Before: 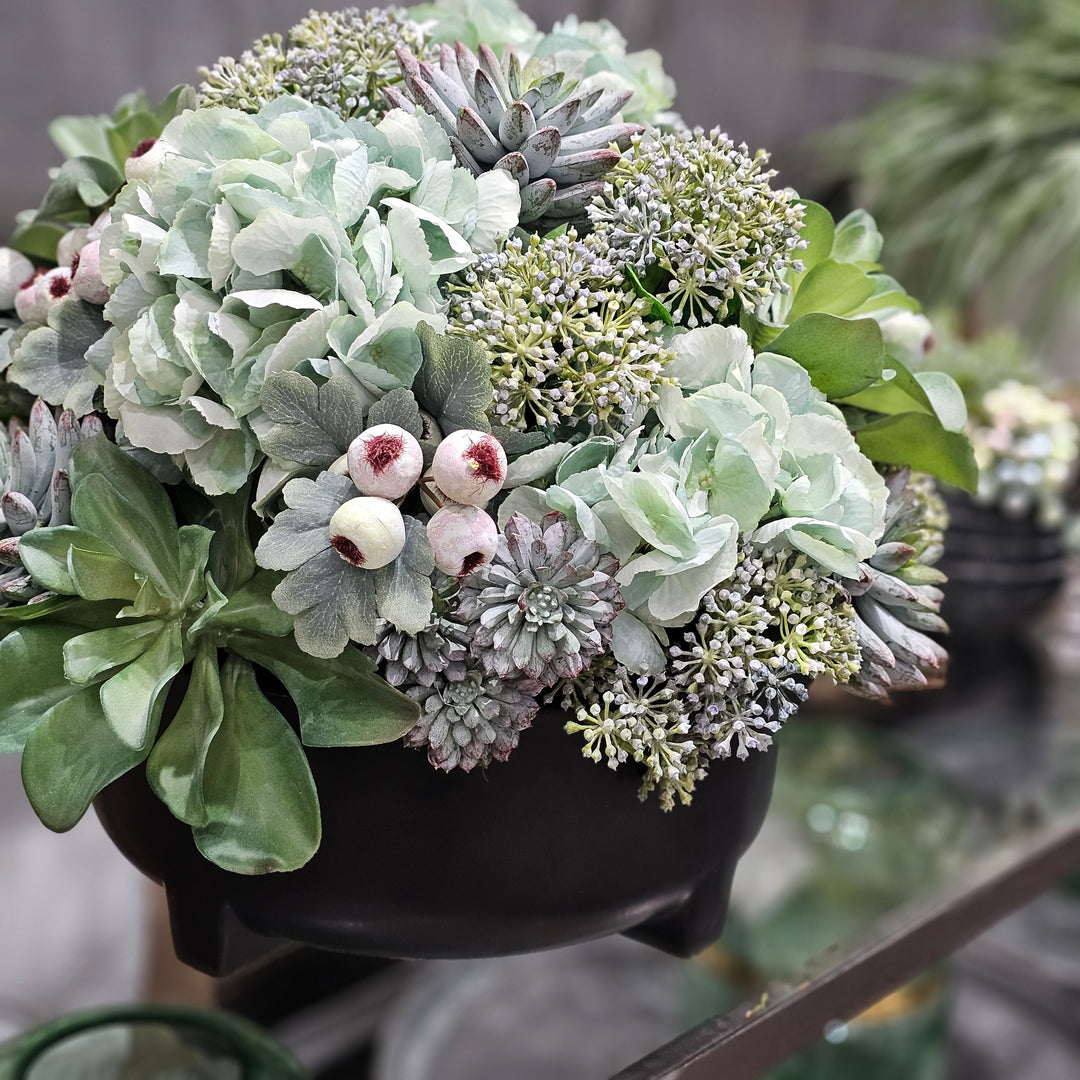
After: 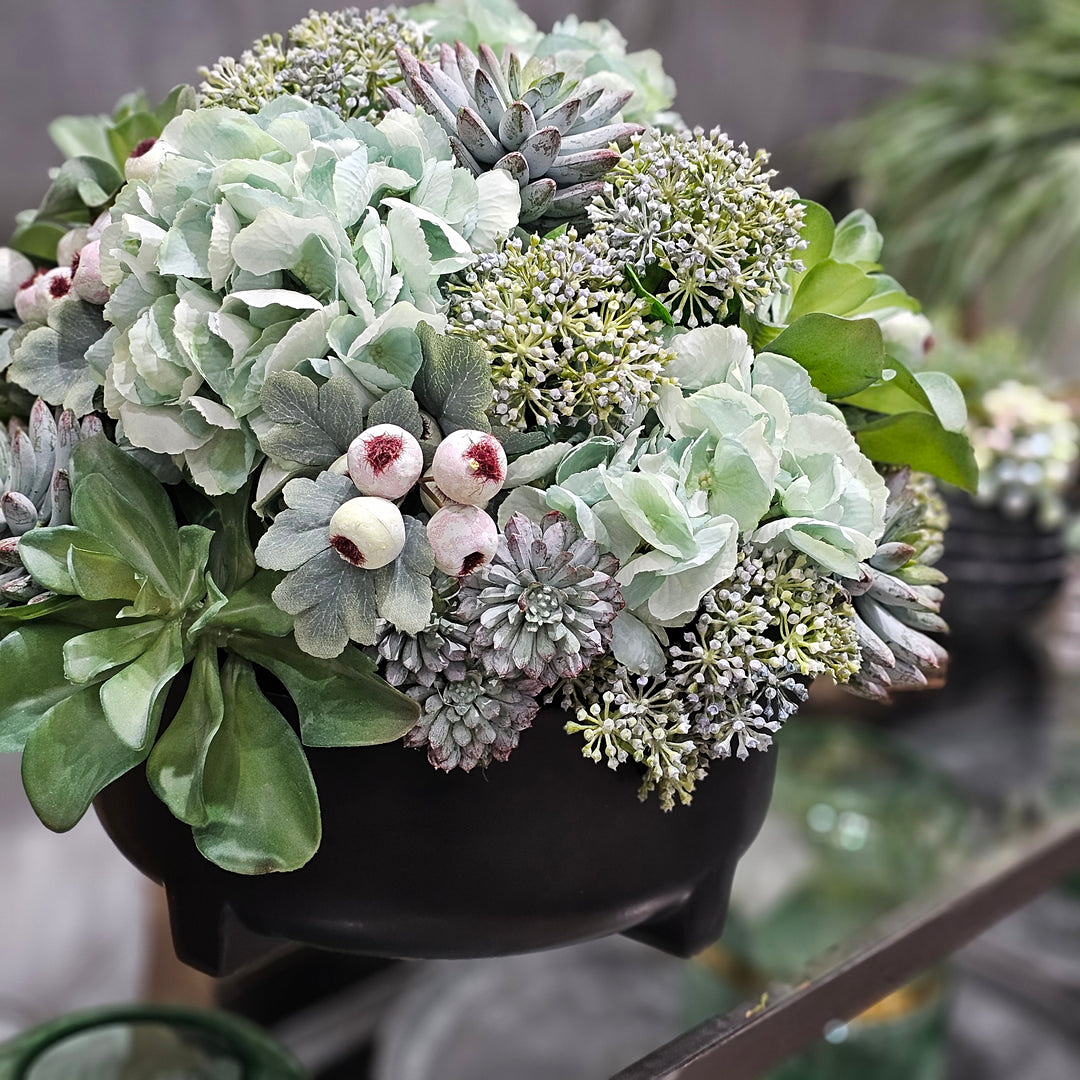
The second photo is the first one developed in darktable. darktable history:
color balance rgb: shadows fall-off 101%, linear chroma grading › mid-tones 7.63%, perceptual saturation grading › mid-tones 11.68%, mask middle-gray fulcrum 22.45%, global vibrance 10.11%, saturation formula JzAzBz (2021)
sharpen: amount 0.2
